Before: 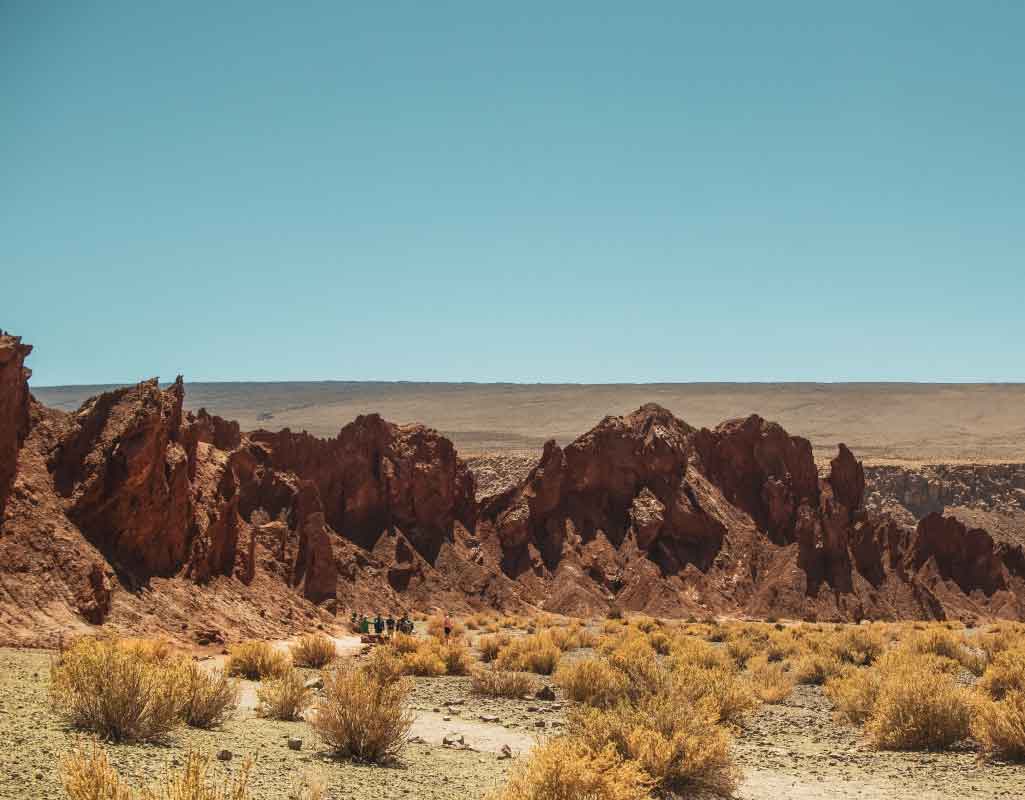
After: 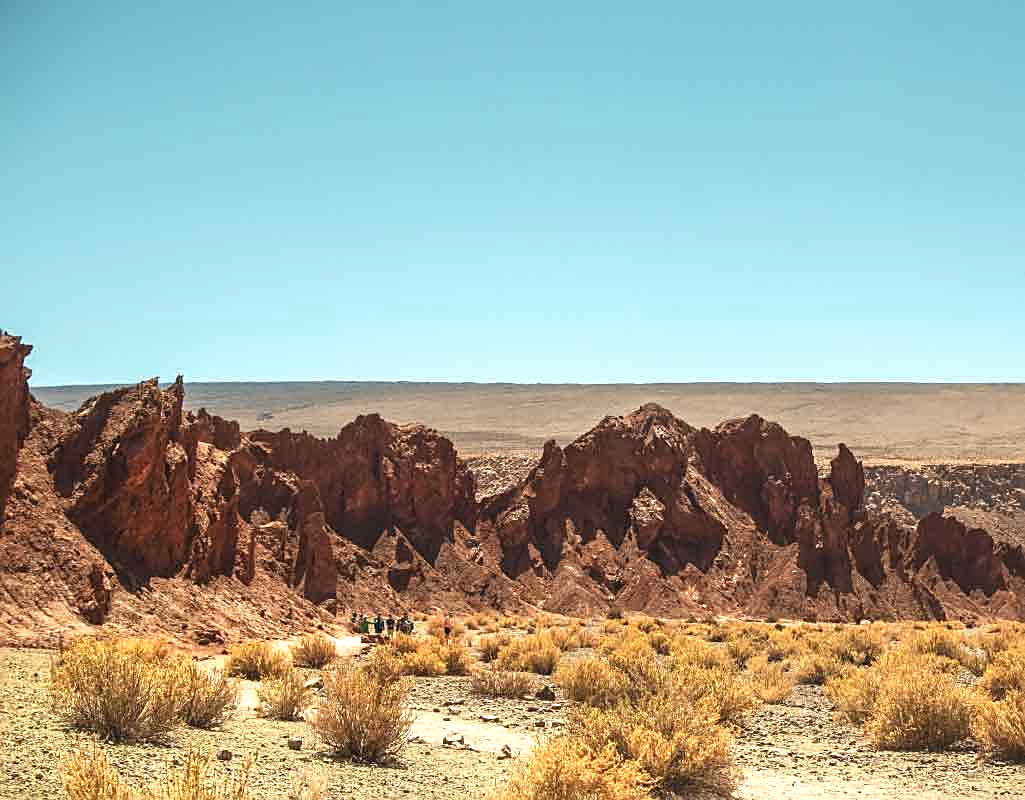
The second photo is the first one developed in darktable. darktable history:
sharpen: on, module defaults
exposure: black level correction 0, exposure 0.6 EV, compensate exposure bias true, compensate highlight preservation false
